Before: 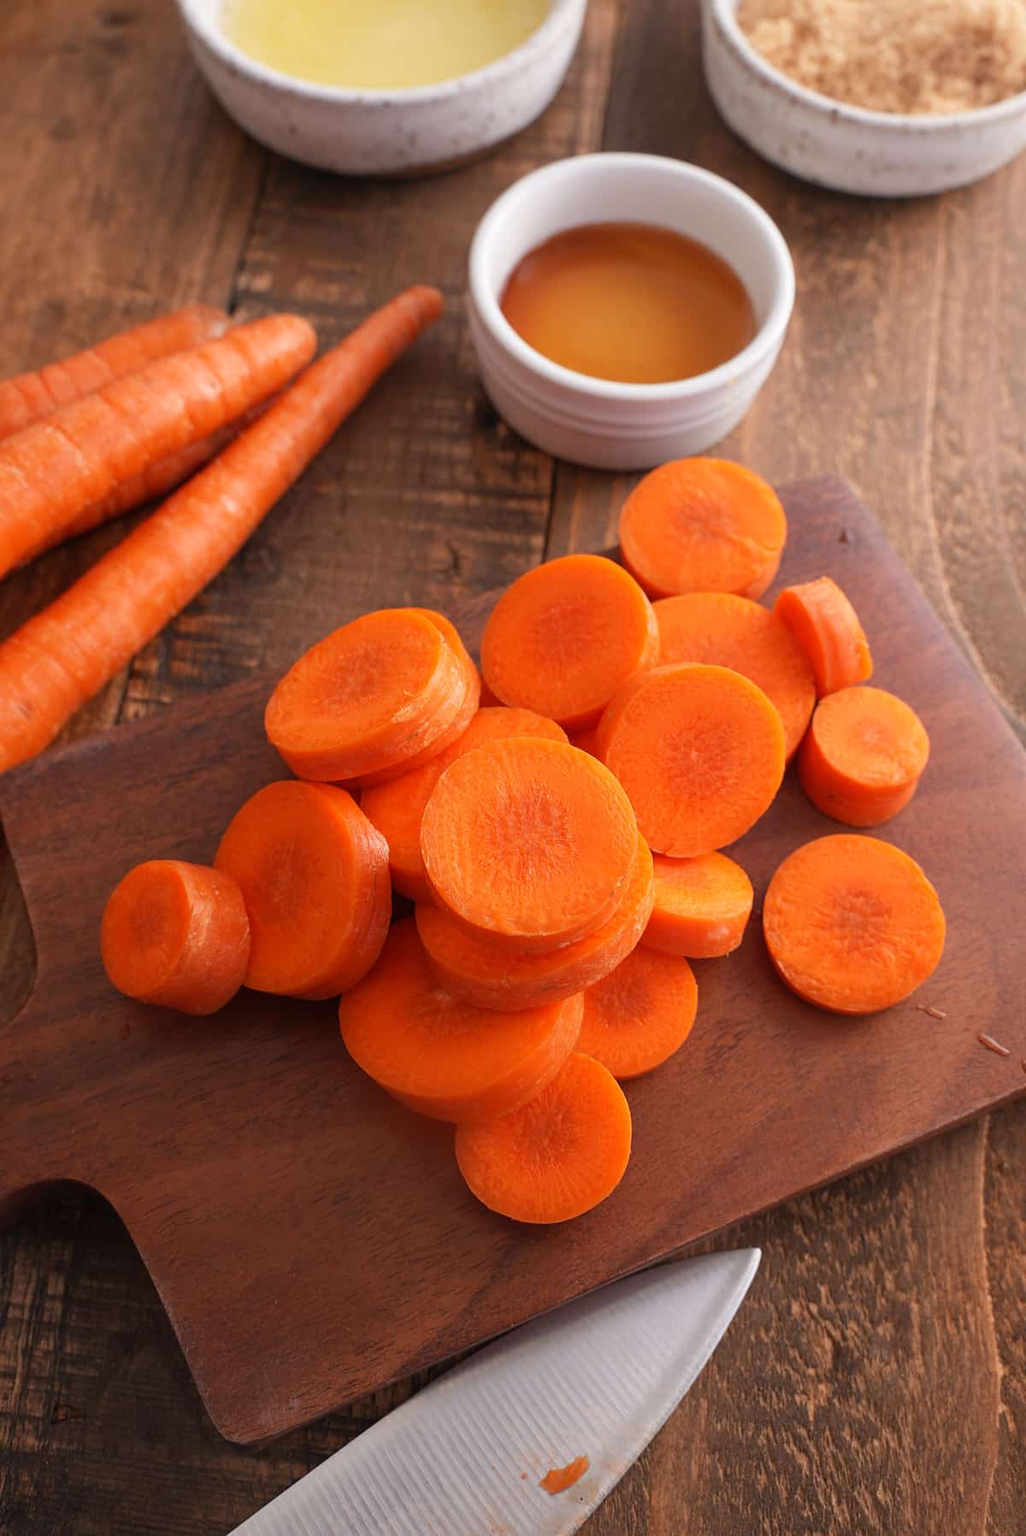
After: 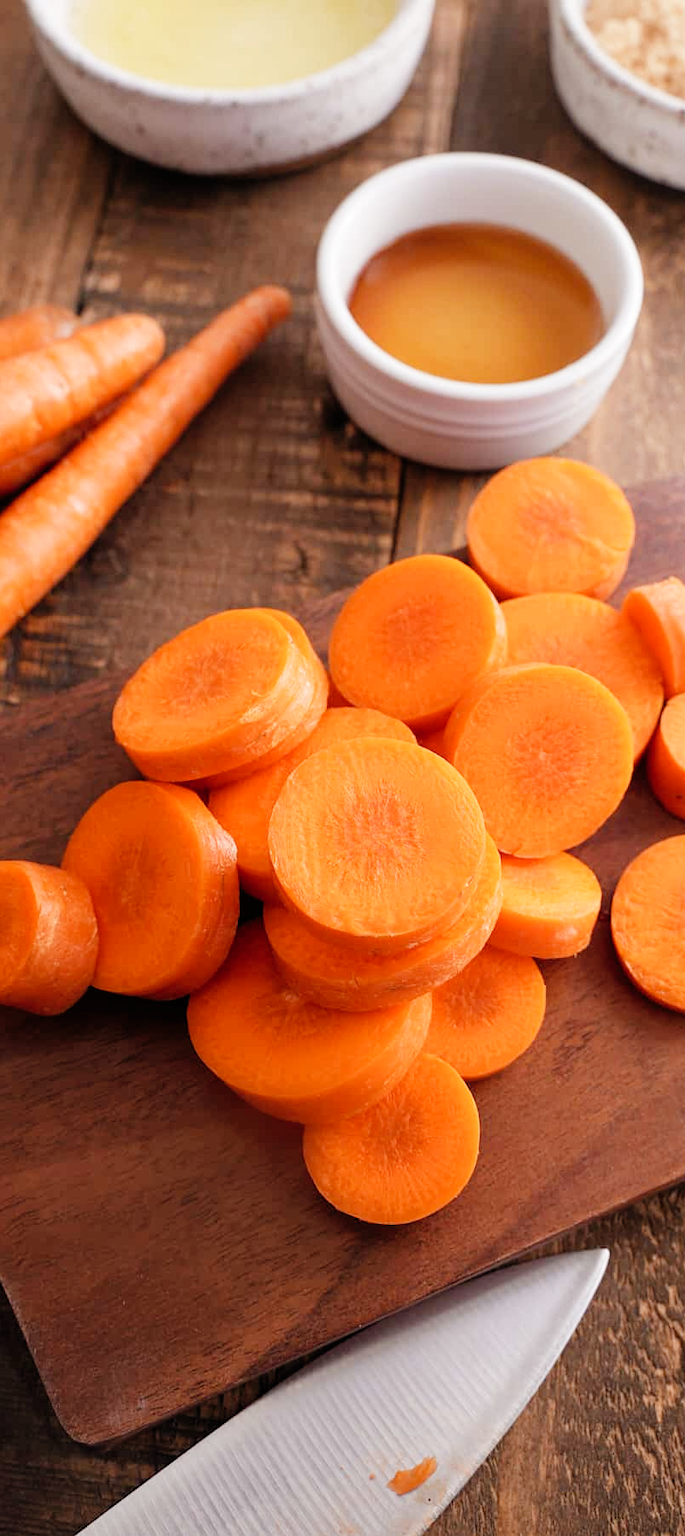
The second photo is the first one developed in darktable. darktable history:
color zones: curves: ch0 [(0, 0.5) (0.143, 0.52) (0.286, 0.5) (0.429, 0.5) (0.571, 0.5) (0.714, 0.5) (0.857, 0.5) (1, 0.5)]; ch1 [(0, 0.489) (0.155, 0.45) (0.286, 0.466) (0.429, 0.5) (0.571, 0.5) (0.714, 0.5) (0.857, 0.5) (1, 0.489)]
levels: mode automatic, levels [0.129, 0.519, 0.867]
crop and rotate: left 14.874%, right 18.225%
filmic rgb: black relative exposure -7.65 EV, white relative exposure 4.56 EV, threshold 5.98 EV, hardness 3.61, preserve chrominance no, color science v3 (2019), use custom middle-gray values true, enable highlight reconstruction true
